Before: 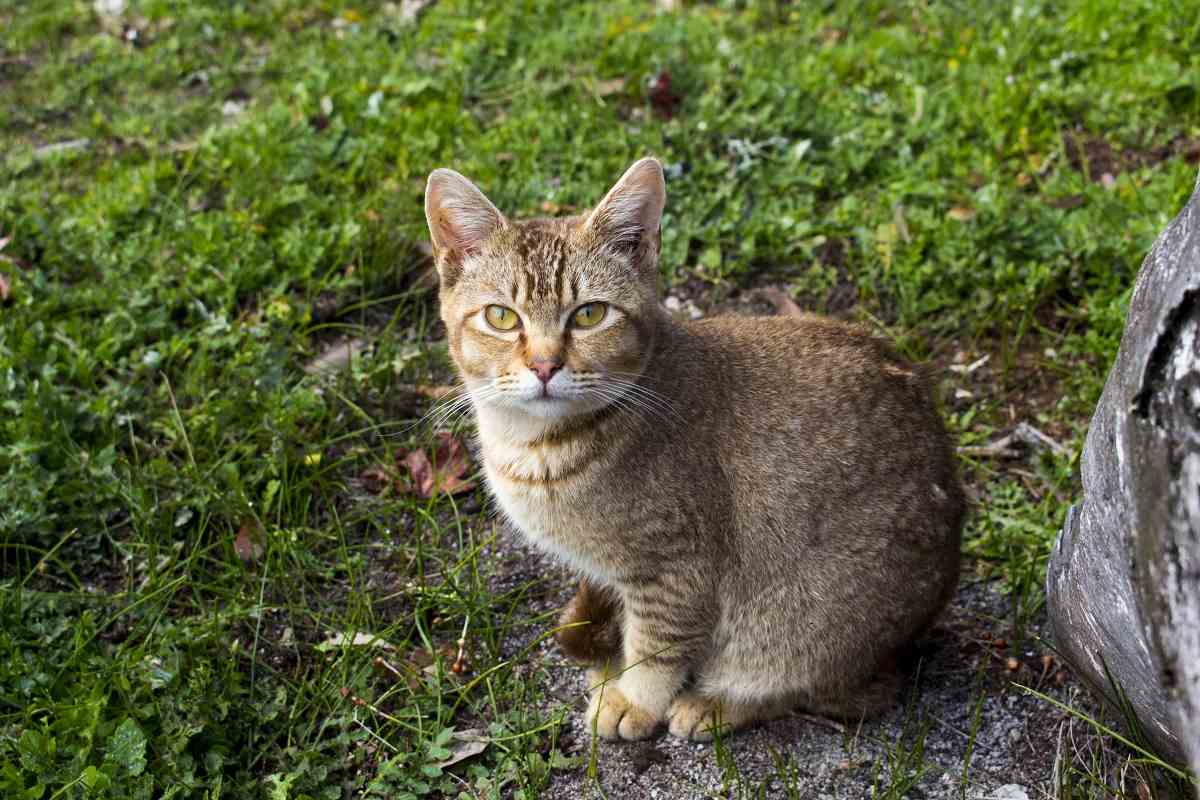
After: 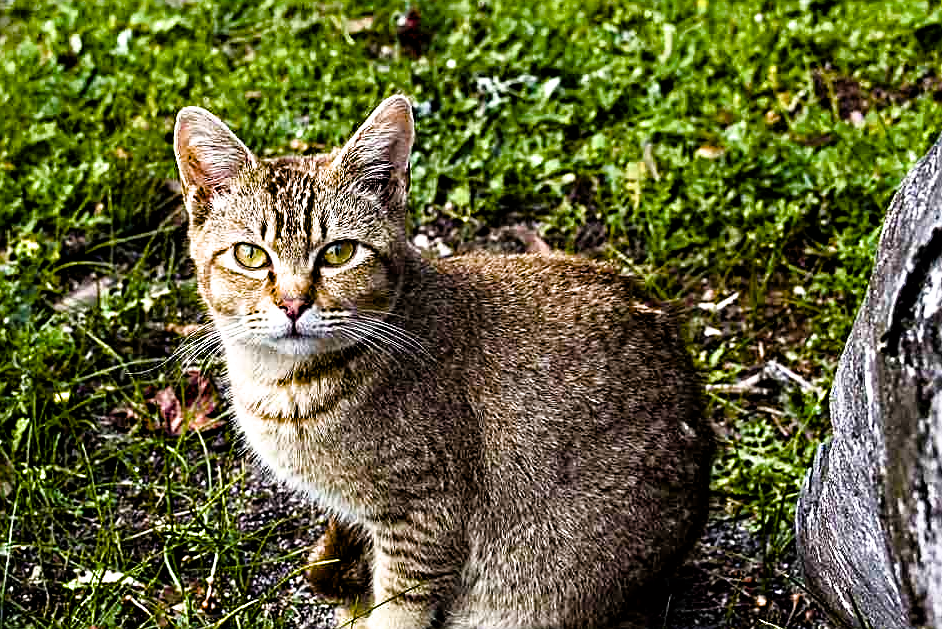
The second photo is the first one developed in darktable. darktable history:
sharpen: on, module defaults
exposure: compensate exposure bias true, compensate highlight preservation false
crop and rotate: left 20.977%, top 7.854%, right 0.467%, bottom 13.405%
filmic rgb: black relative exposure -7.99 EV, white relative exposure 2.46 EV, threshold 2.96 EV, hardness 6.41, enable highlight reconstruction true
color balance rgb: highlights gain › chroma 0.16%, highlights gain › hue 331.44°, perceptual saturation grading › global saturation 54.831%, perceptual saturation grading › highlights -50.336%, perceptual saturation grading › mid-tones 40.431%, perceptual saturation grading › shadows 30.436%
contrast equalizer: octaves 7, y [[0.5, 0.542, 0.583, 0.625, 0.667, 0.708], [0.5 ×6], [0.5 ×6], [0 ×6], [0 ×6]]
